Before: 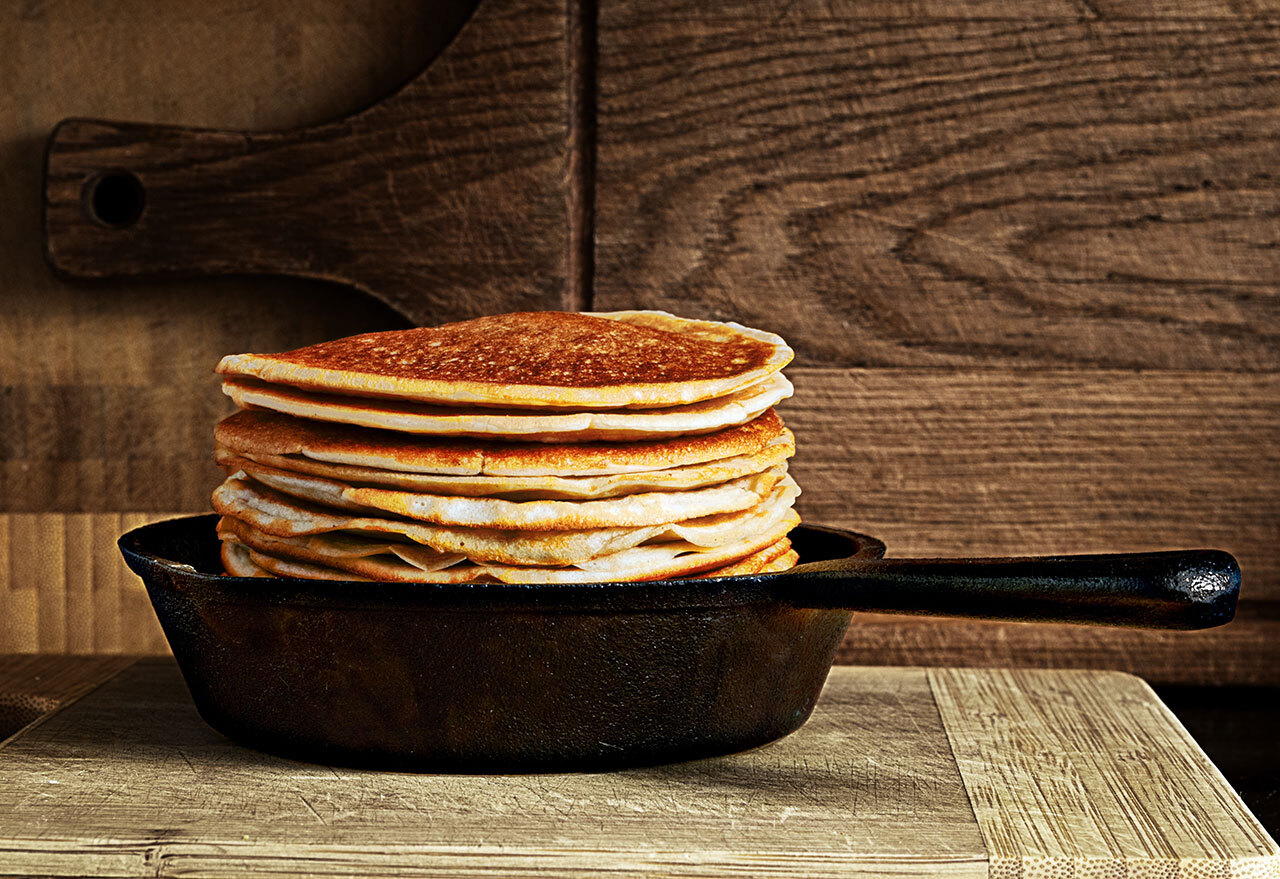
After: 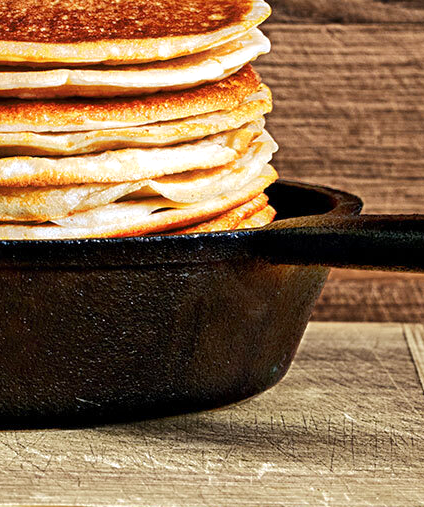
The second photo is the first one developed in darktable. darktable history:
white balance: red 1.009, blue 1.027
crop: left 40.878%, top 39.176%, right 25.993%, bottom 3.081%
base curve: curves: ch0 [(0, 0) (0.235, 0.266) (0.503, 0.496) (0.786, 0.72) (1, 1)]
exposure: exposure 0.2 EV, compensate highlight preservation false
